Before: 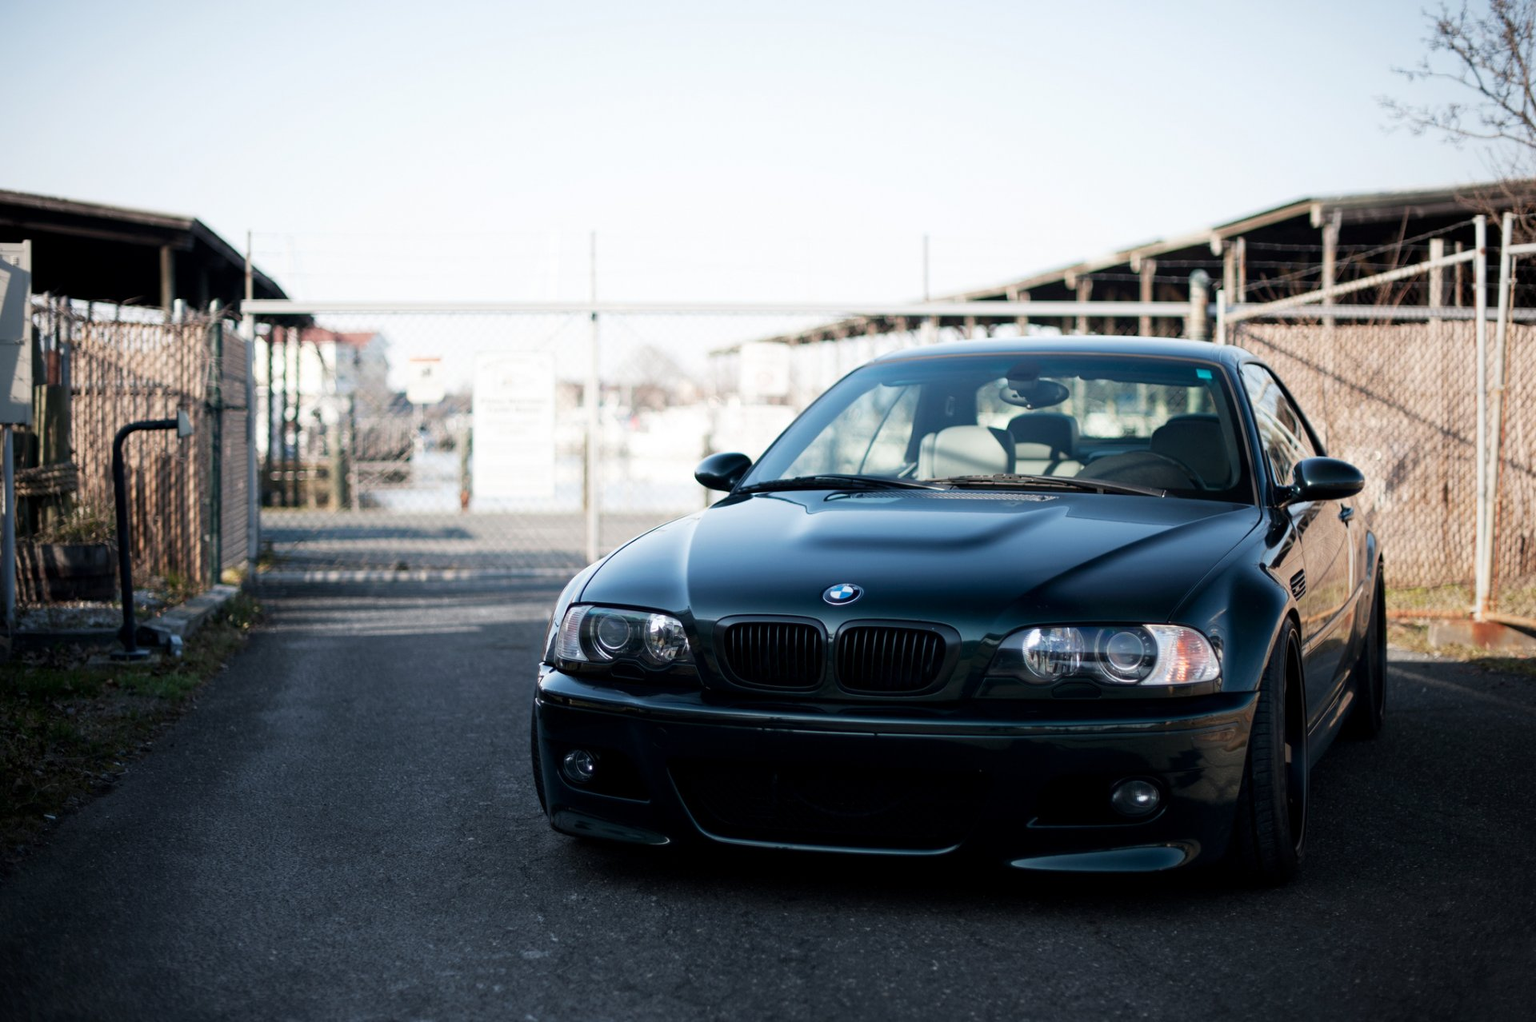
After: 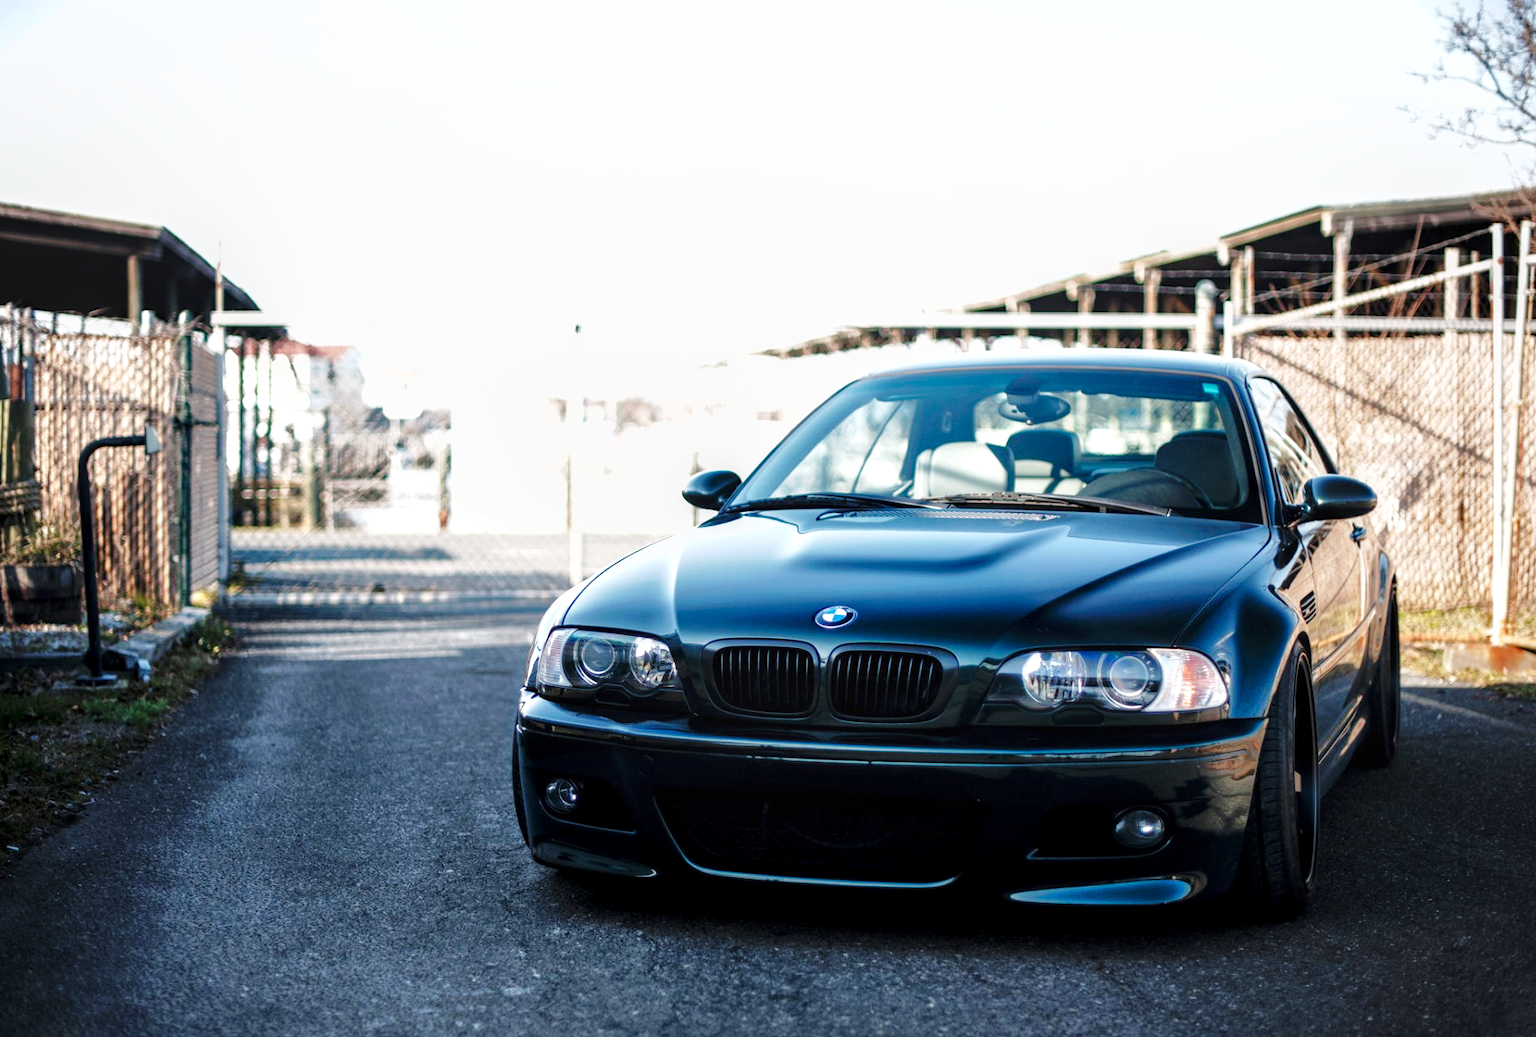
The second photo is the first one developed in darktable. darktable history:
crop and rotate: left 2.5%, right 1.104%, bottom 2.121%
local contrast: detail 130%
exposure: exposure 0.578 EV, compensate highlight preservation false
base curve: curves: ch0 [(0, 0) (0.036, 0.025) (0.121, 0.166) (0.206, 0.329) (0.605, 0.79) (1, 1)], preserve colors none
shadows and highlights: on, module defaults
